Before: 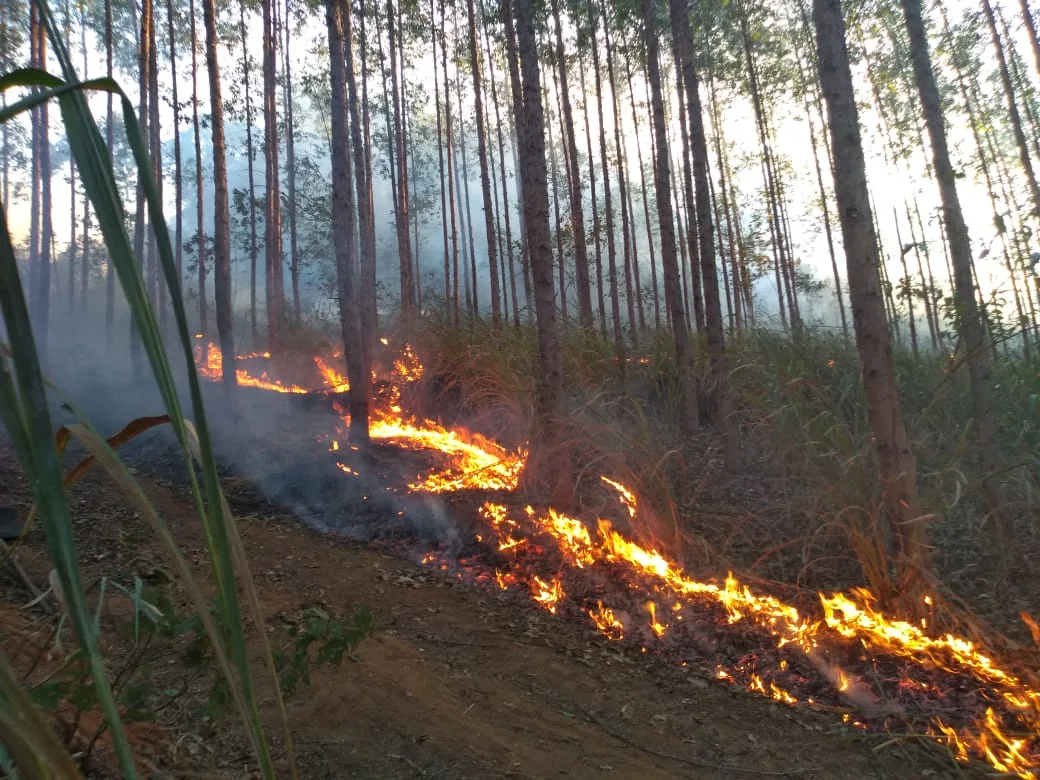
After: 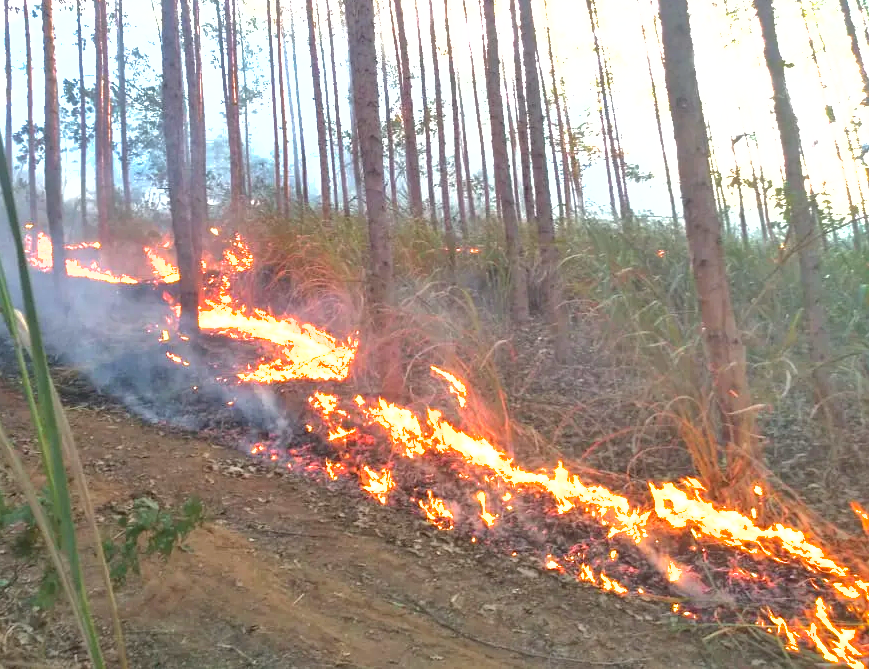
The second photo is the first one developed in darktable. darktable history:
crop: left 16.423%, top 14.225%
shadows and highlights: shadows 40.18, highlights -59.75
exposure: exposure 2.023 EV, compensate highlight preservation false
